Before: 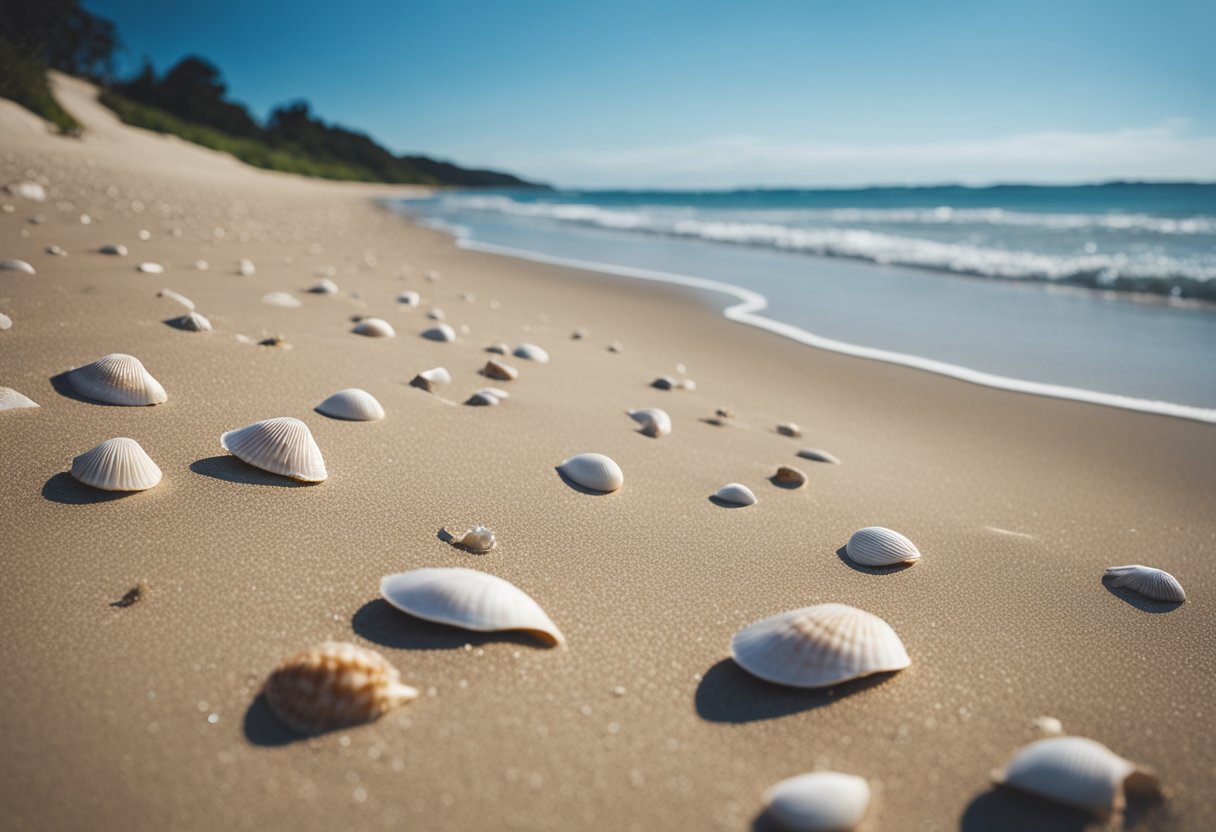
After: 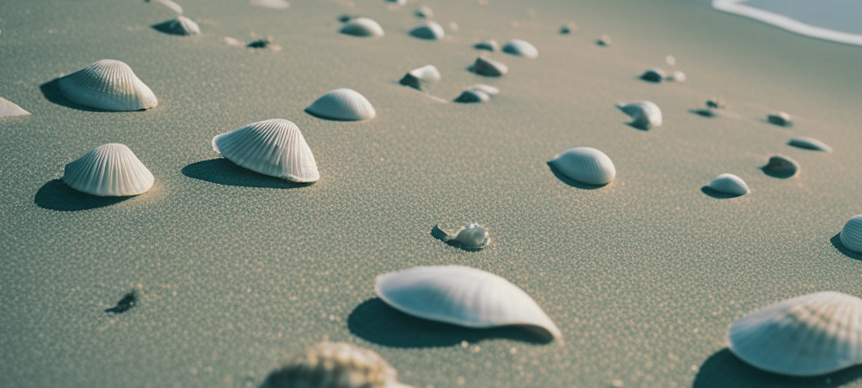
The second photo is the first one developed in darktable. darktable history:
local contrast: mode bilateral grid, contrast 20, coarseness 50, detail 130%, midtone range 0.2
rotate and perspective: rotation -1.42°, crop left 0.016, crop right 0.984, crop top 0.035, crop bottom 0.965
crop: top 36.498%, right 27.964%, bottom 14.995%
split-toning: shadows › hue 186.43°, highlights › hue 49.29°, compress 30.29%
tone equalizer: -8 EV 0.25 EV, -7 EV 0.417 EV, -6 EV 0.417 EV, -5 EV 0.25 EV, -3 EV -0.25 EV, -2 EV -0.417 EV, -1 EV -0.417 EV, +0 EV -0.25 EV, edges refinement/feathering 500, mask exposure compensation -1.57 EV, preserve details guided filter
